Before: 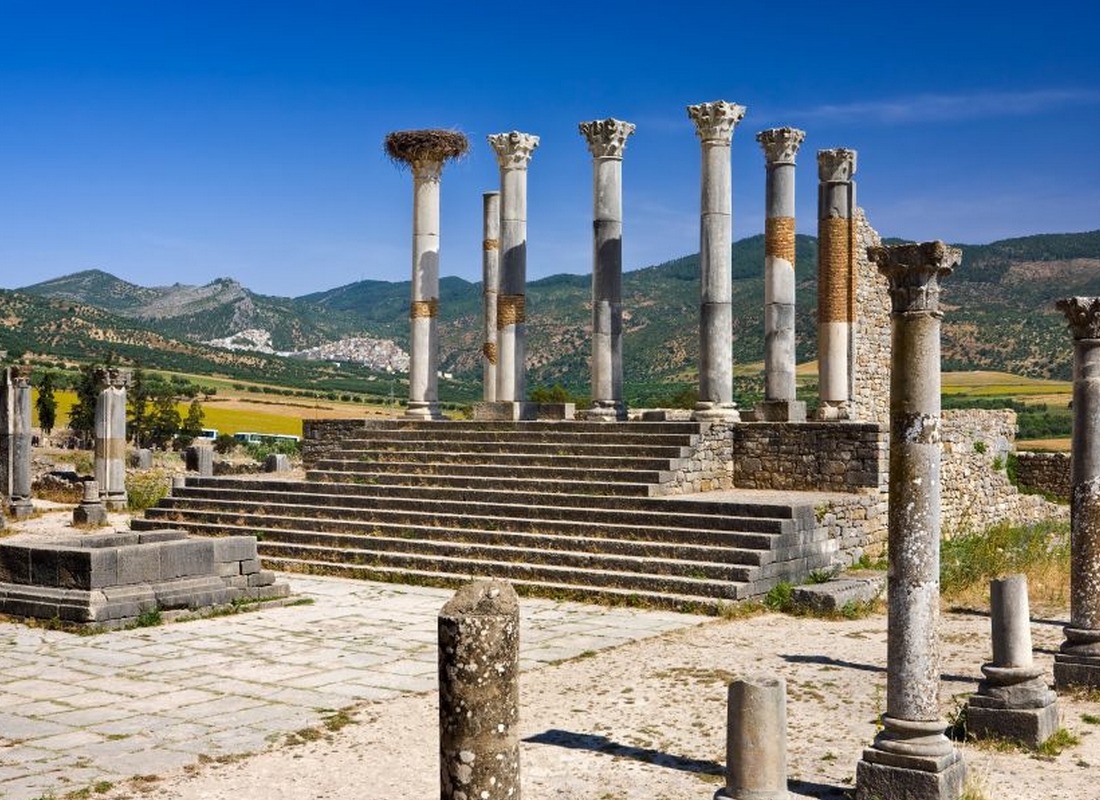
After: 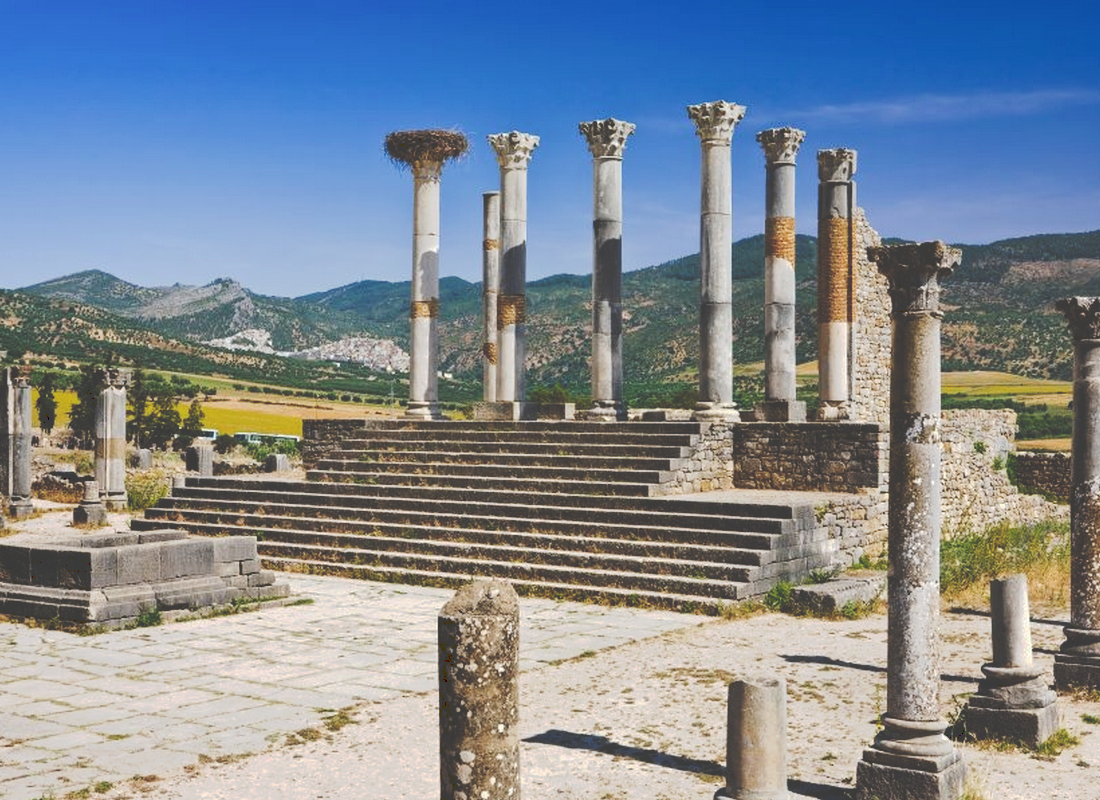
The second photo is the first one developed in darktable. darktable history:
tone curve: curves: ch0 [(0, 0) (0.003, 0.241) (0.011, 0.241) (0.025, 0.242) (0.044, 0.246) (0.069, 0.25) (0.1, 0.251) (0.136, 0.256) (0.177, 0.275) (0.224, 0.293) (0.277, 0.326) (0.335, 0.38) (0.399, 0.449) (0.468, 0.525) (0.543, 0.606) (0.623, 0.683) (0.709, 0.751) (0.801, 0.824) (0.898, 0.871) (1, 1)], preserve colors none
